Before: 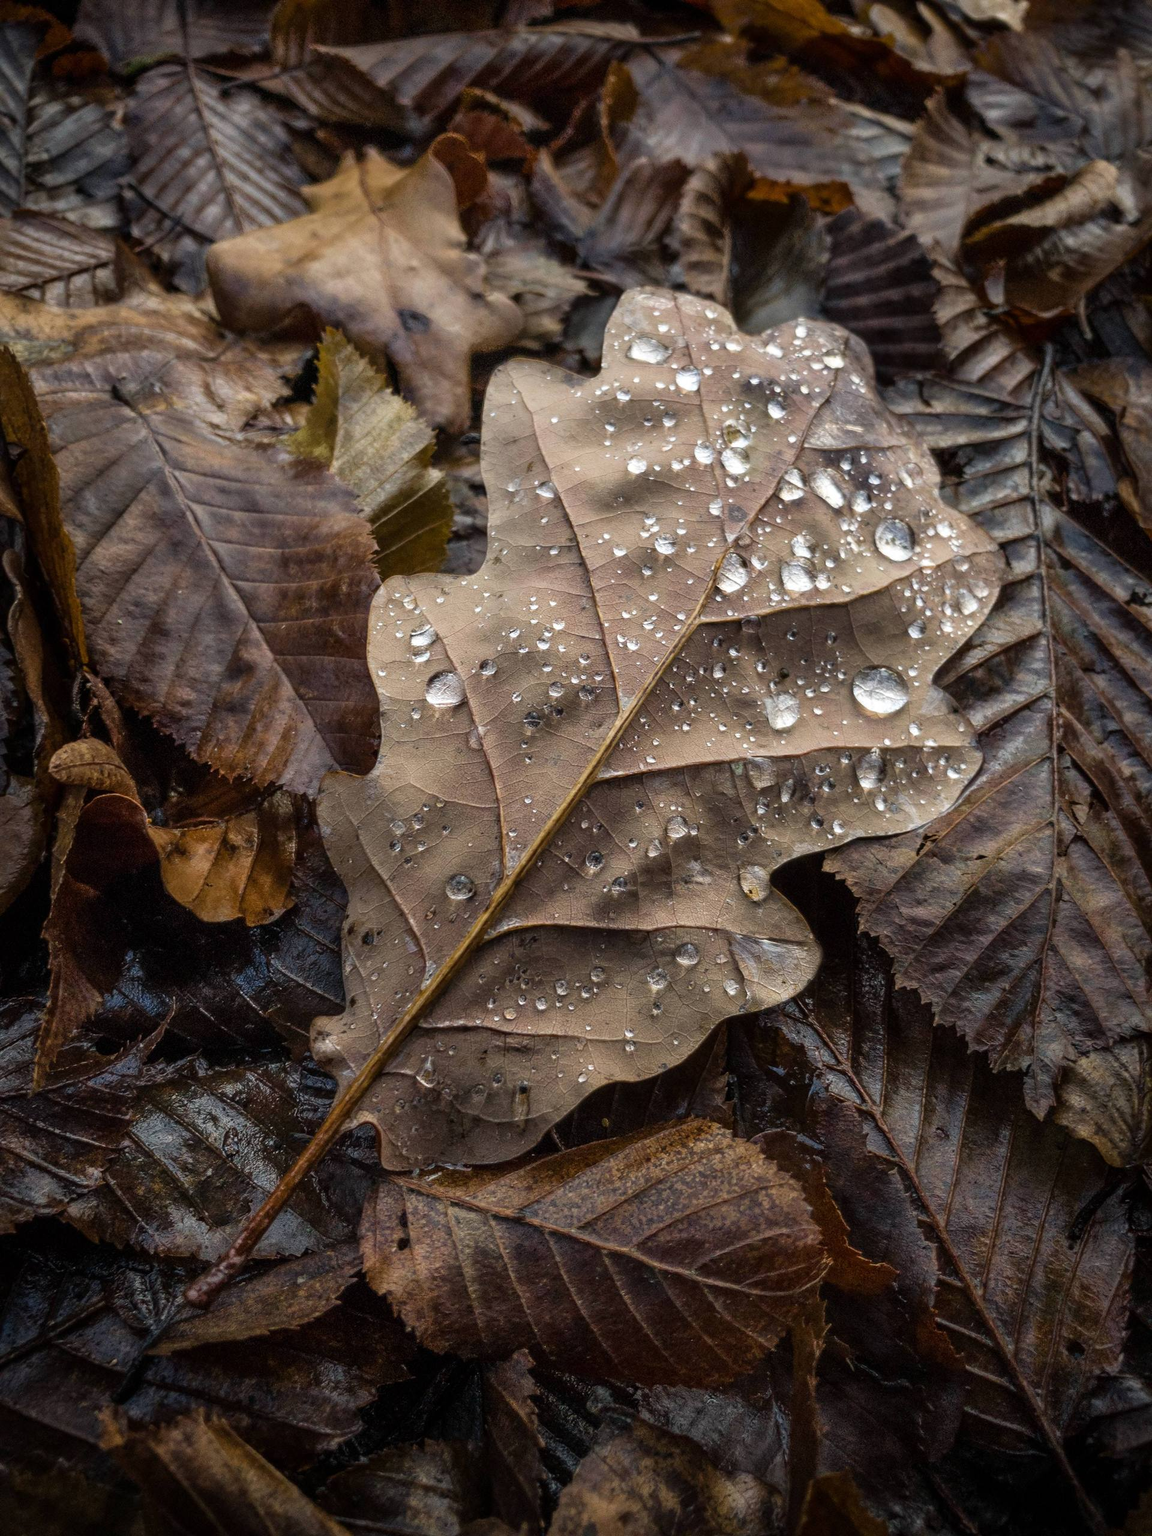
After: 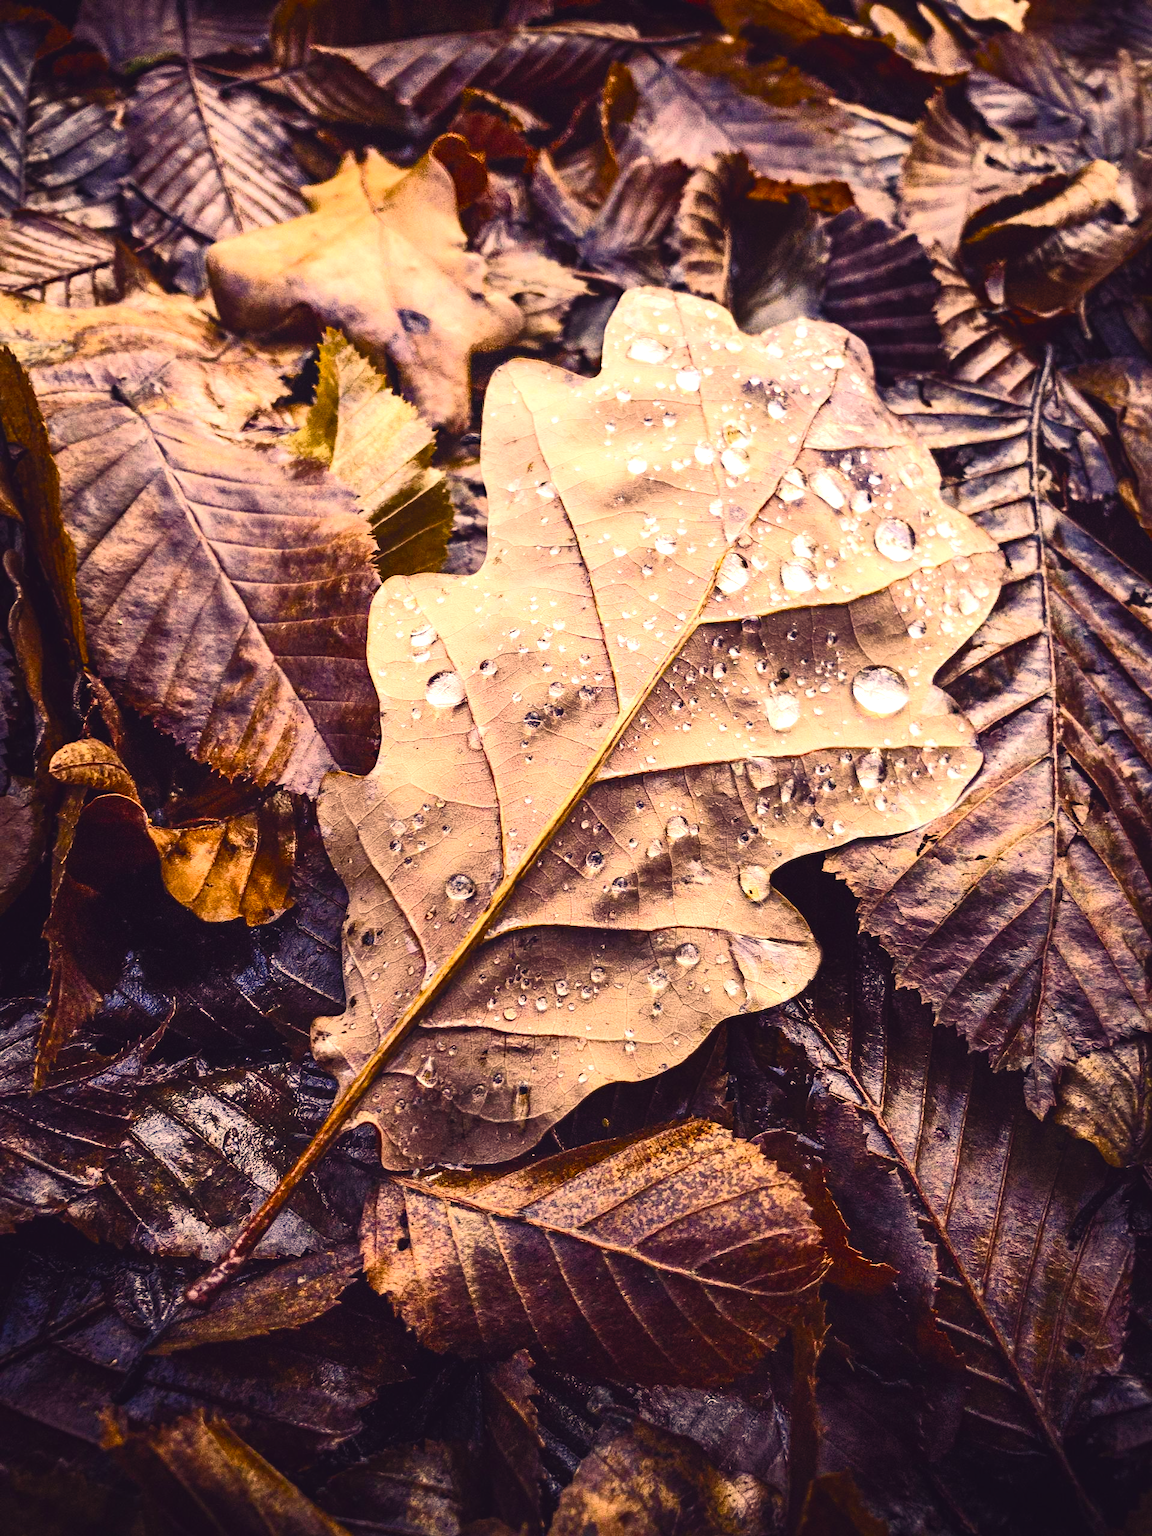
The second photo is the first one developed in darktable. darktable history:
contrast equalizer: octaves 7, y [[0.6 ×6], [0.55 ×6], [0 ×6], [0 ×6], [0 ×6]], mix -0.192
color balance rgb: shadows lift › luminance -21.425%, shadows lift › chroma 8.951%, shadows lift › hue 282.33°, global offset › luminance 0.764%, perceptual saturation grading › global saturation 20%, perceptual saturation grading › highlights -25.301%, perceptual saturation grading › shadows 49.783%
tone equalizer: -8 EV -0.772 EV, -7 EV -0.686 EV, -6 EV -0.563 EV, -5 EV -0.371 EV, -3 EV 0.404 EV, -2 EV 0.6 EV, -1 EV 0.678 EV, +0 EV 0.746 EV
color correction: highlights a* 17.57, highlights b* 18.34
exposure: black level correction 0, exposure 0.69 EV, compensate highlight preservation false
haze removal: compatibility mode true, adaptive false
contrast brightness saturation: contrast 0.278
tone curve: curves: ch0 [(0, 0) (0.003, 0.026) (0.011, 0.03) (0.025, 0.047) (0.044, 0.082) (0.069, 0.119) (0.1, 0.157) (0.136, 0.19) (0.177, 0.231) (0.224, 0.27) (0.277, 0.318) (0.335, 0.383) (0.399, 0.456) (0.468, 0.532) (0.543, 0.618) (0.623, 0.71) (0.709, 0.786) (0.801, 0.851) (0.898, 0.908) (1, 1)], color space Lab, independent channels
